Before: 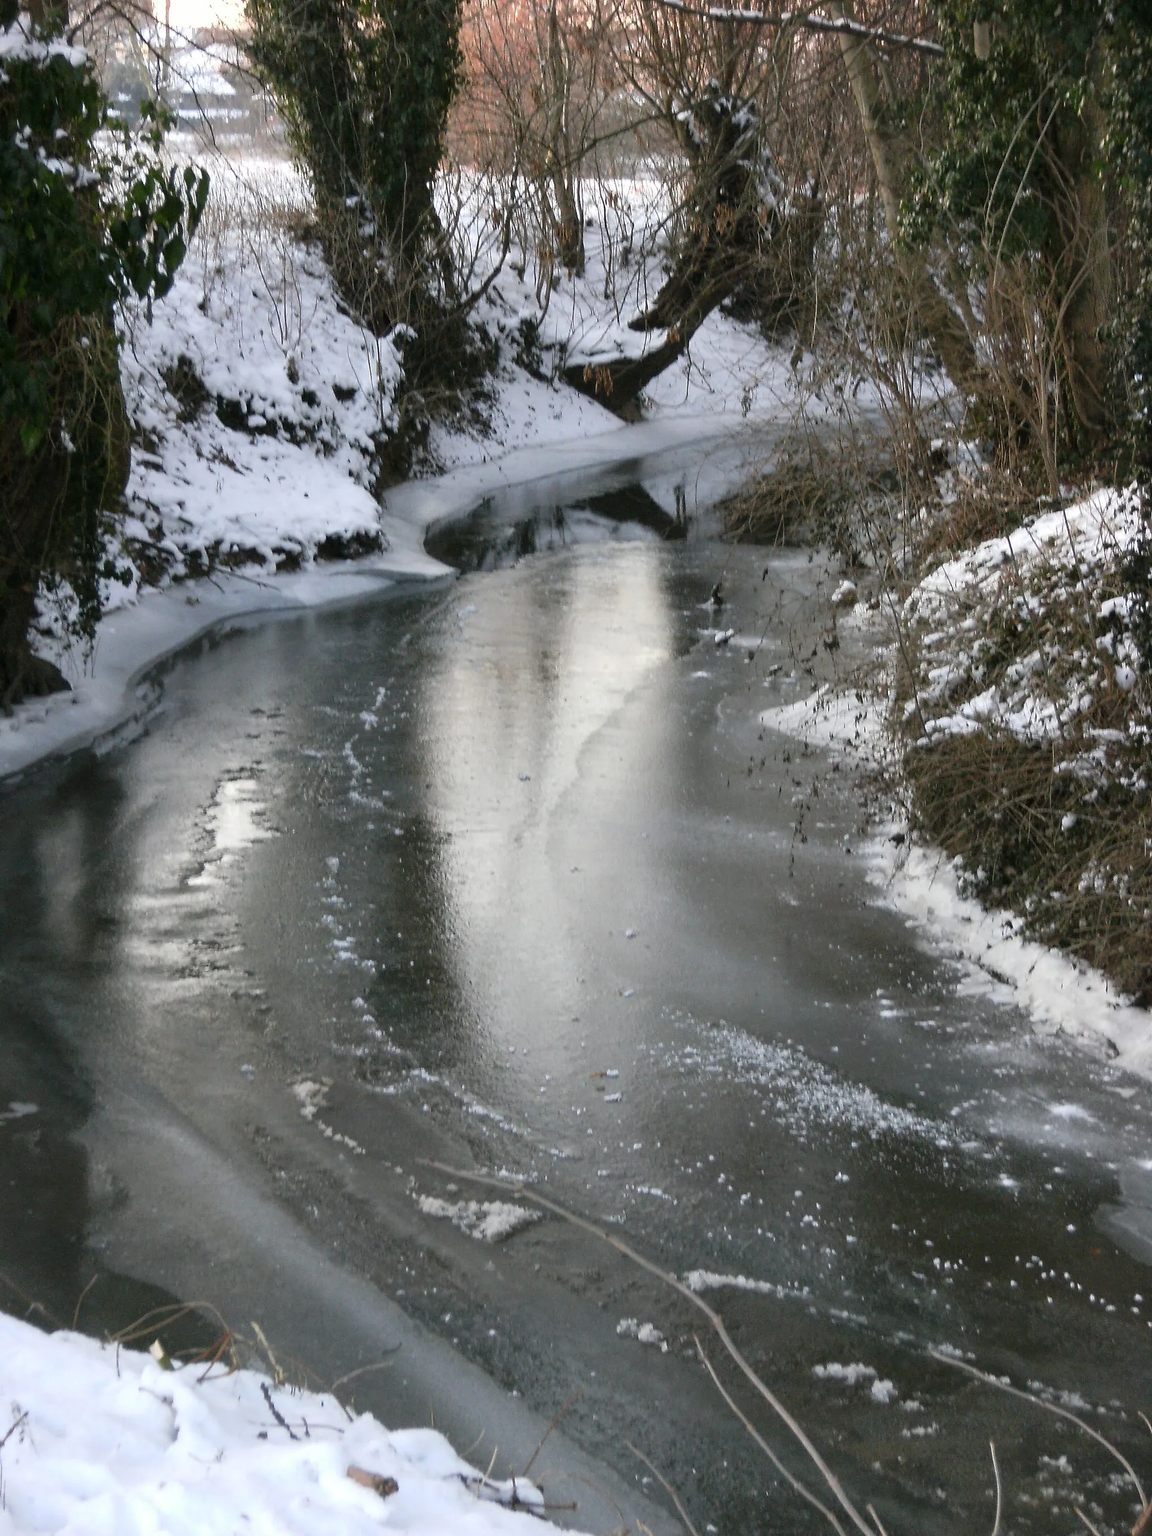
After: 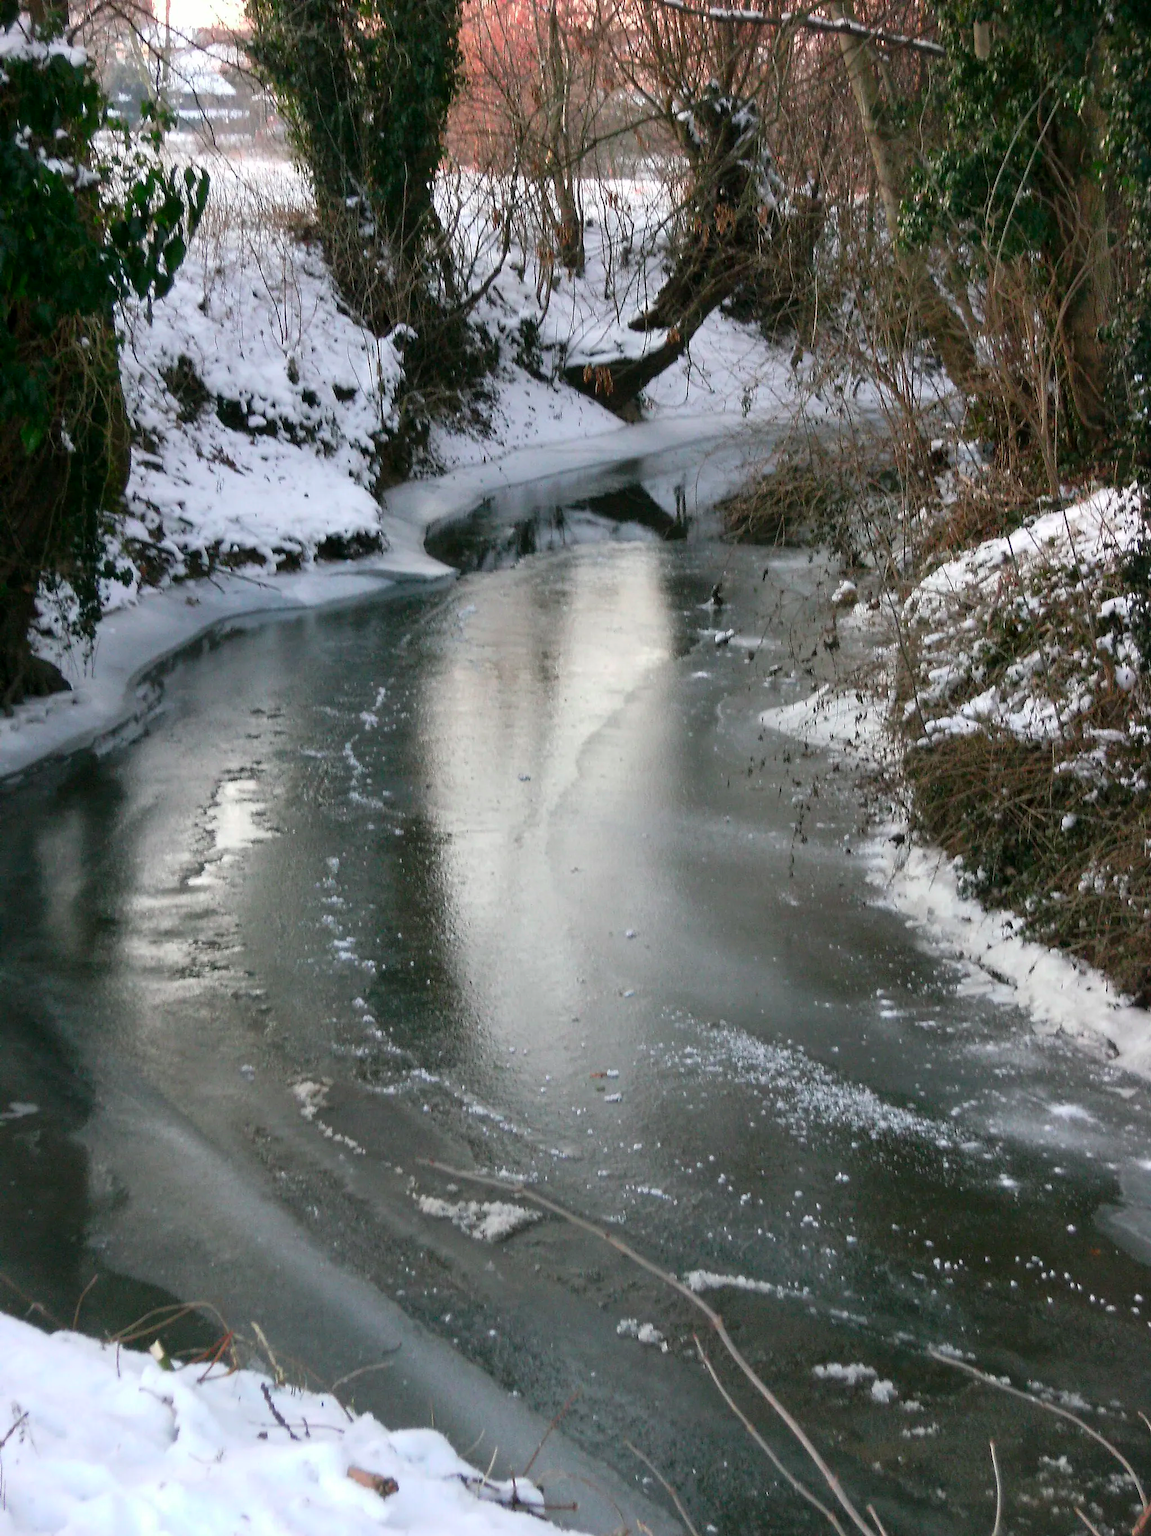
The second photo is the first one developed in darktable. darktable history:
color balance: mode lift, gamma, gain (sRGB), lift [0.97, 1, 1, 1], gamma [1.03, 1, 1, 1]
color contrast: green-magenta contrast 1.73, blue-yellow contrast 1.15
